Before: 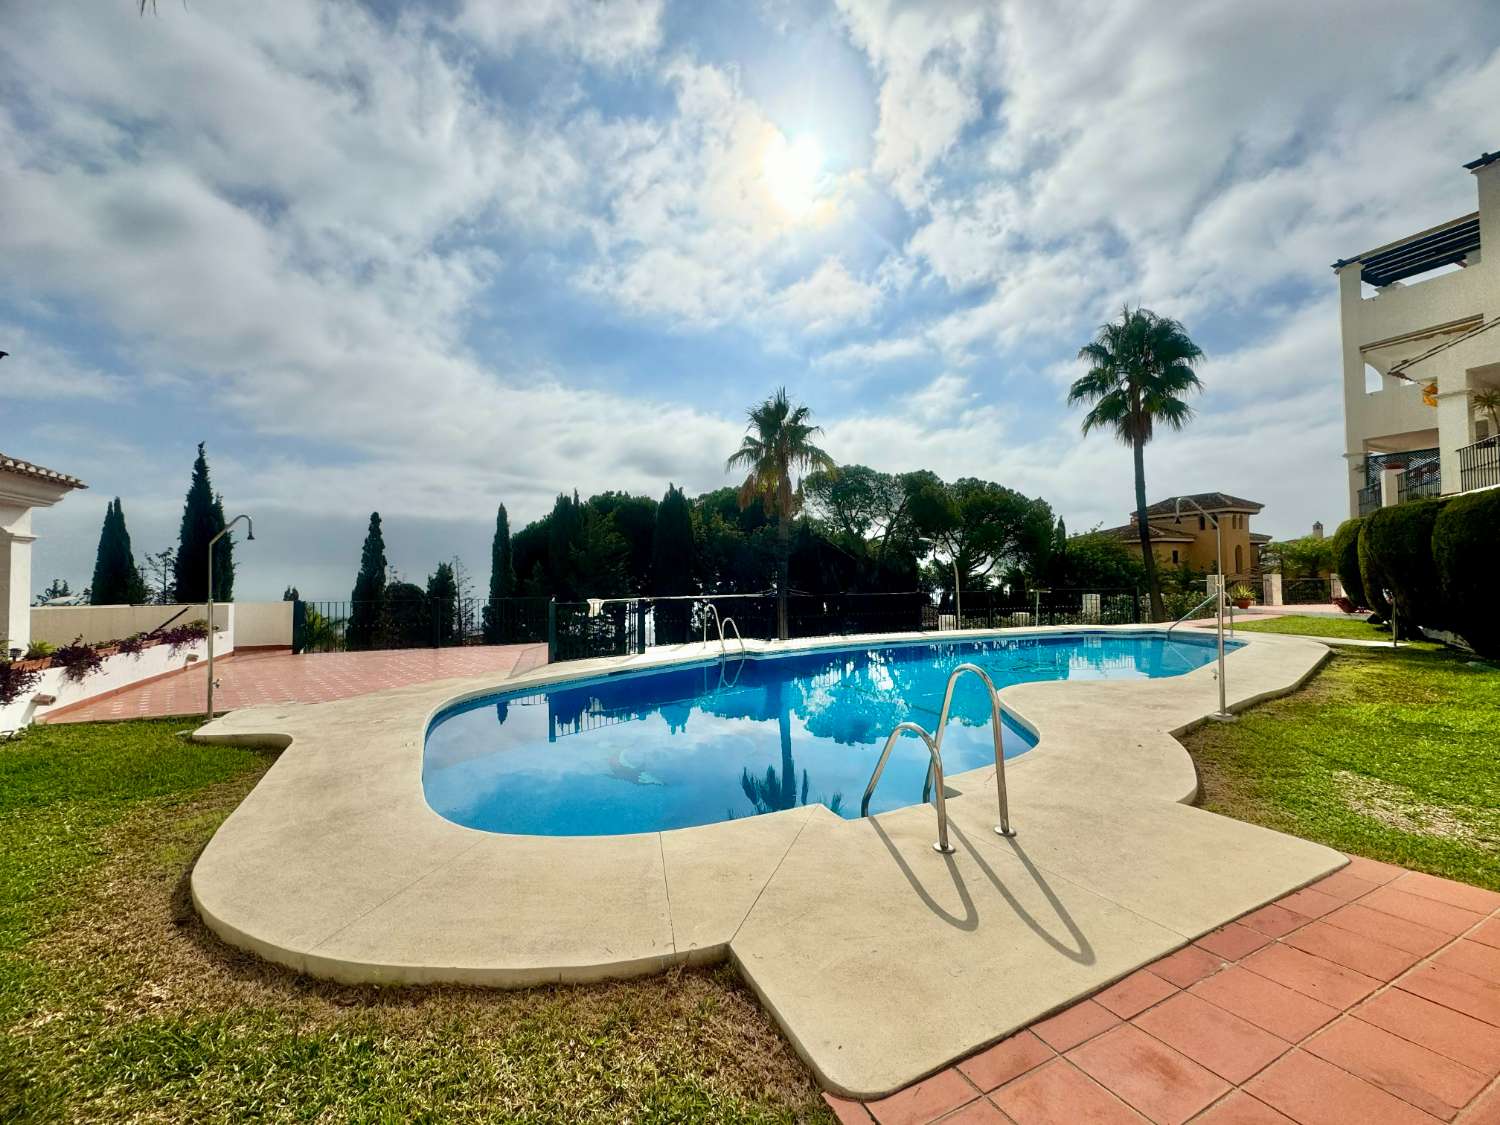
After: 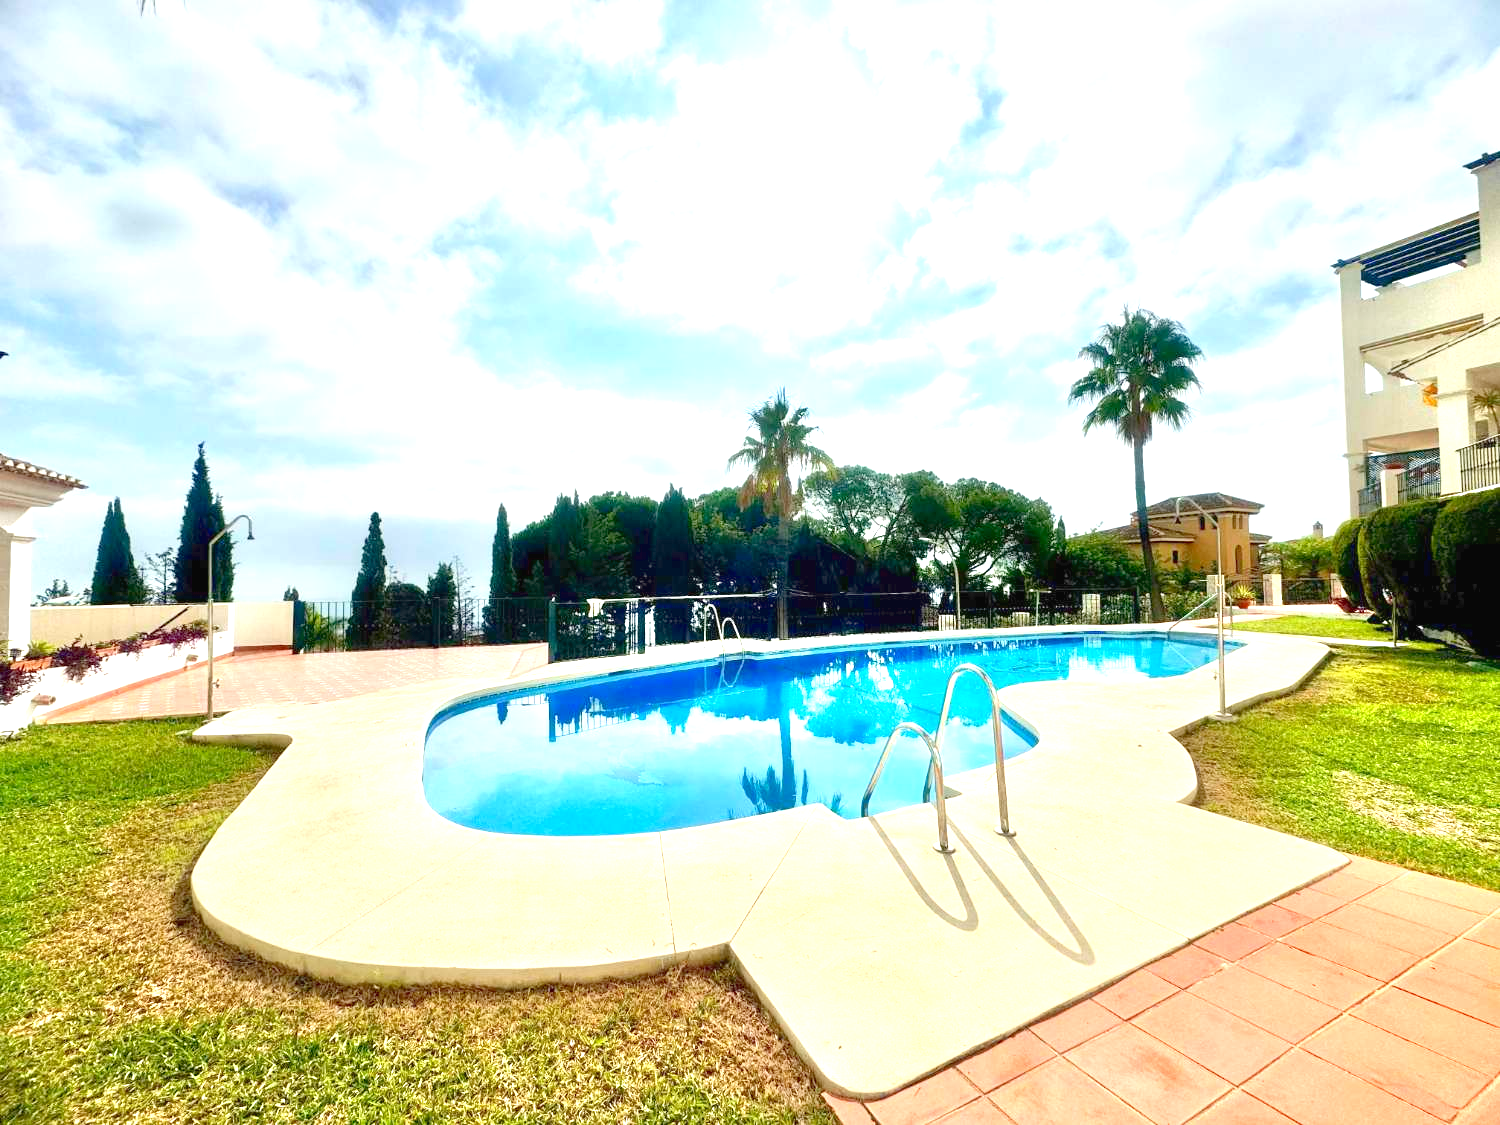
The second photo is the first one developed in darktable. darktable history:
levels: levels [0, 0.43, 0.984]
exposure: black level correction 0, exposure 1.2 EV, compensate exposure bias true, compensate highlight preservation false
